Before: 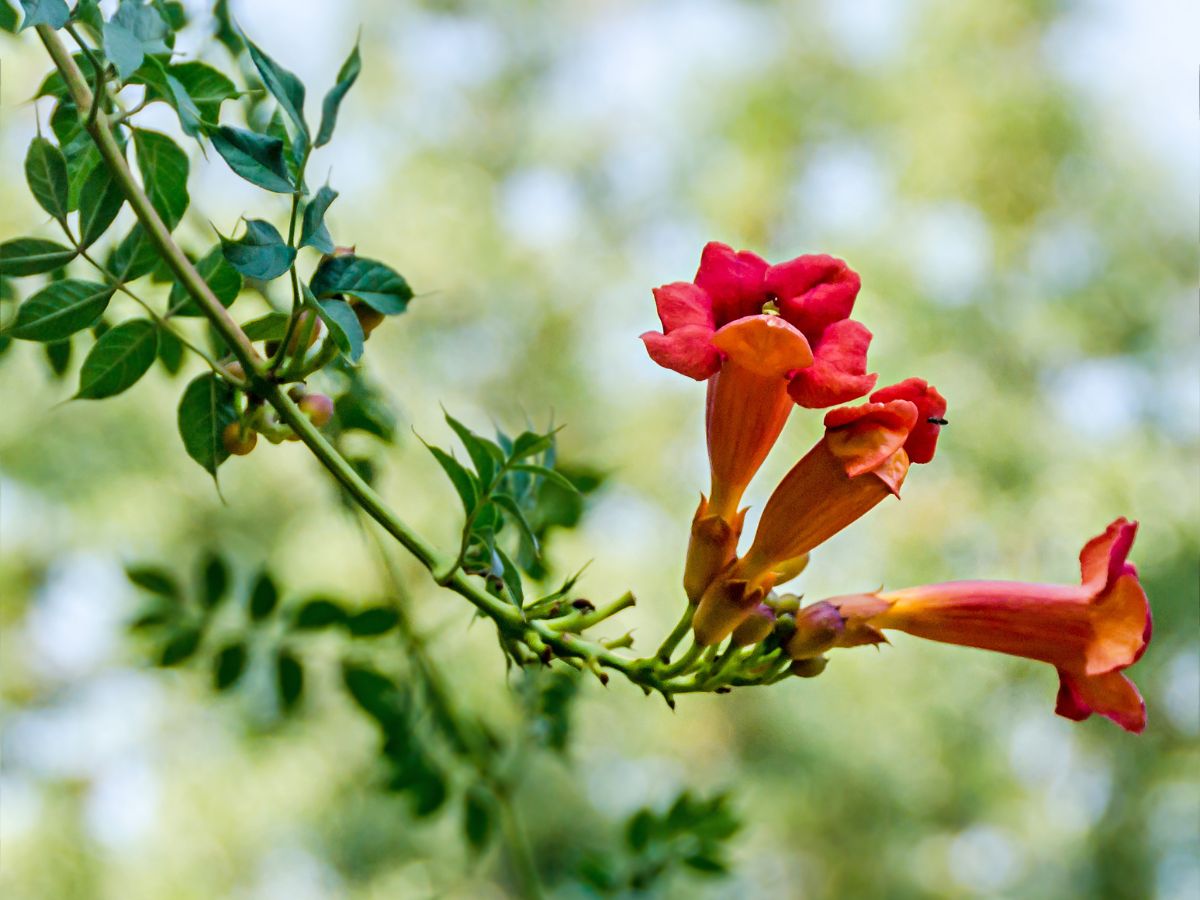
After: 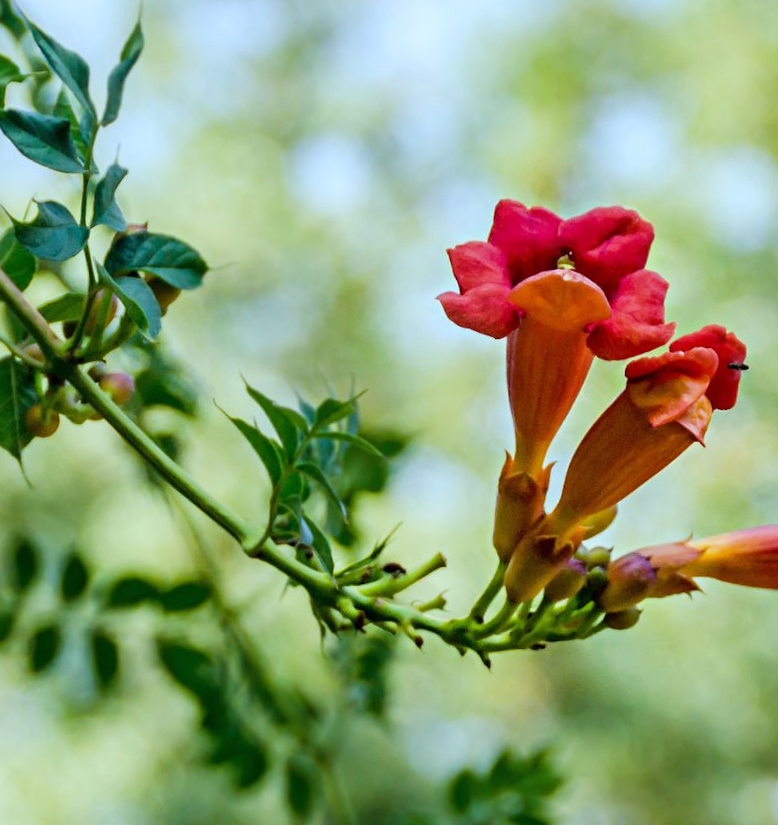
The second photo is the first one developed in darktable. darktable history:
crop and rotate: left 15.546%, right 17.787%
rotate and perspective: rotation -3°, crop left 0.031, crop right 0.968, crop top 0.07, crop bottom 0.93
white balance: red 0.925, blue 1.046
